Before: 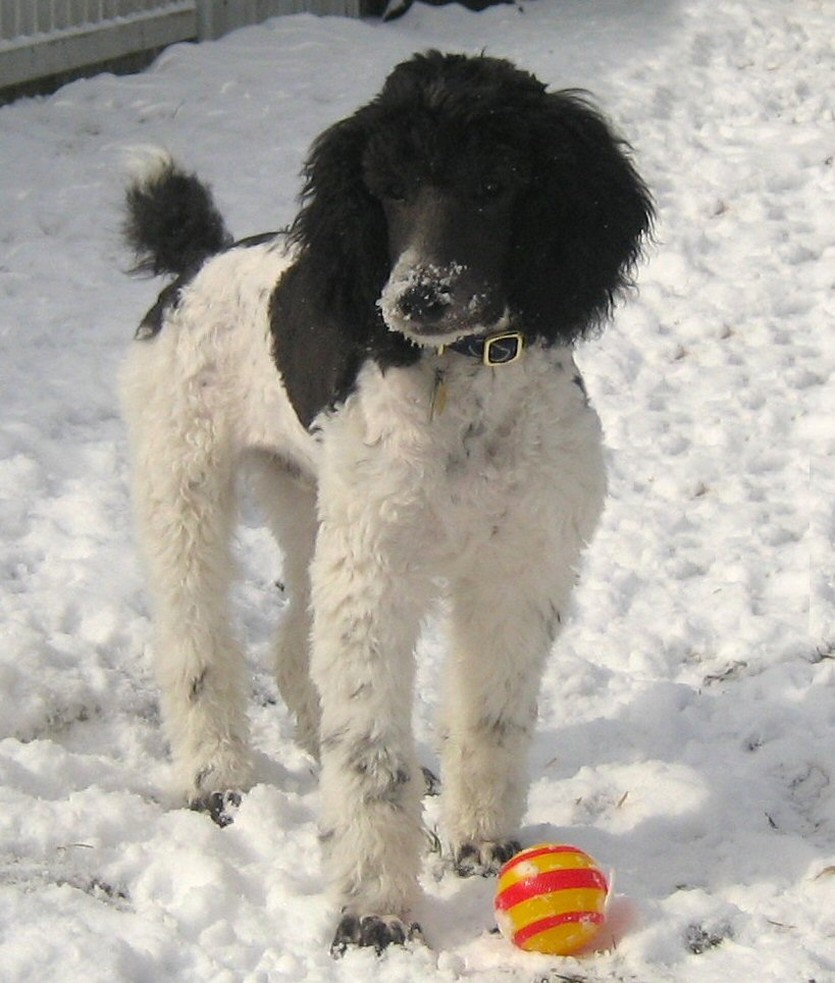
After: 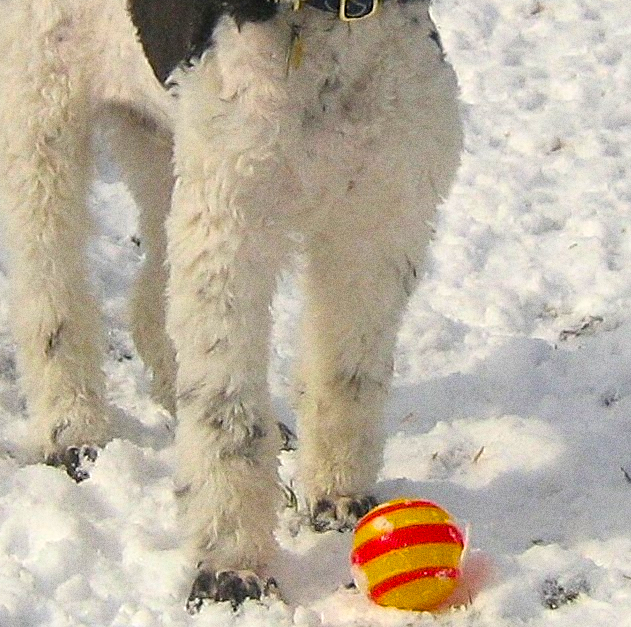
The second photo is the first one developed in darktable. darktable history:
sharpen: on, module defaults
crop and rotate: left 17.299%, top 35.115%, right 7.015%, bottom 1.024%
color balance rgb: linear chroma grading › global chroma 15%, perceptual saturation grading › global saturation 30%
grain: coarseness 11.82 ISO, strength 36.67%, mid-tones bias 74.17%
